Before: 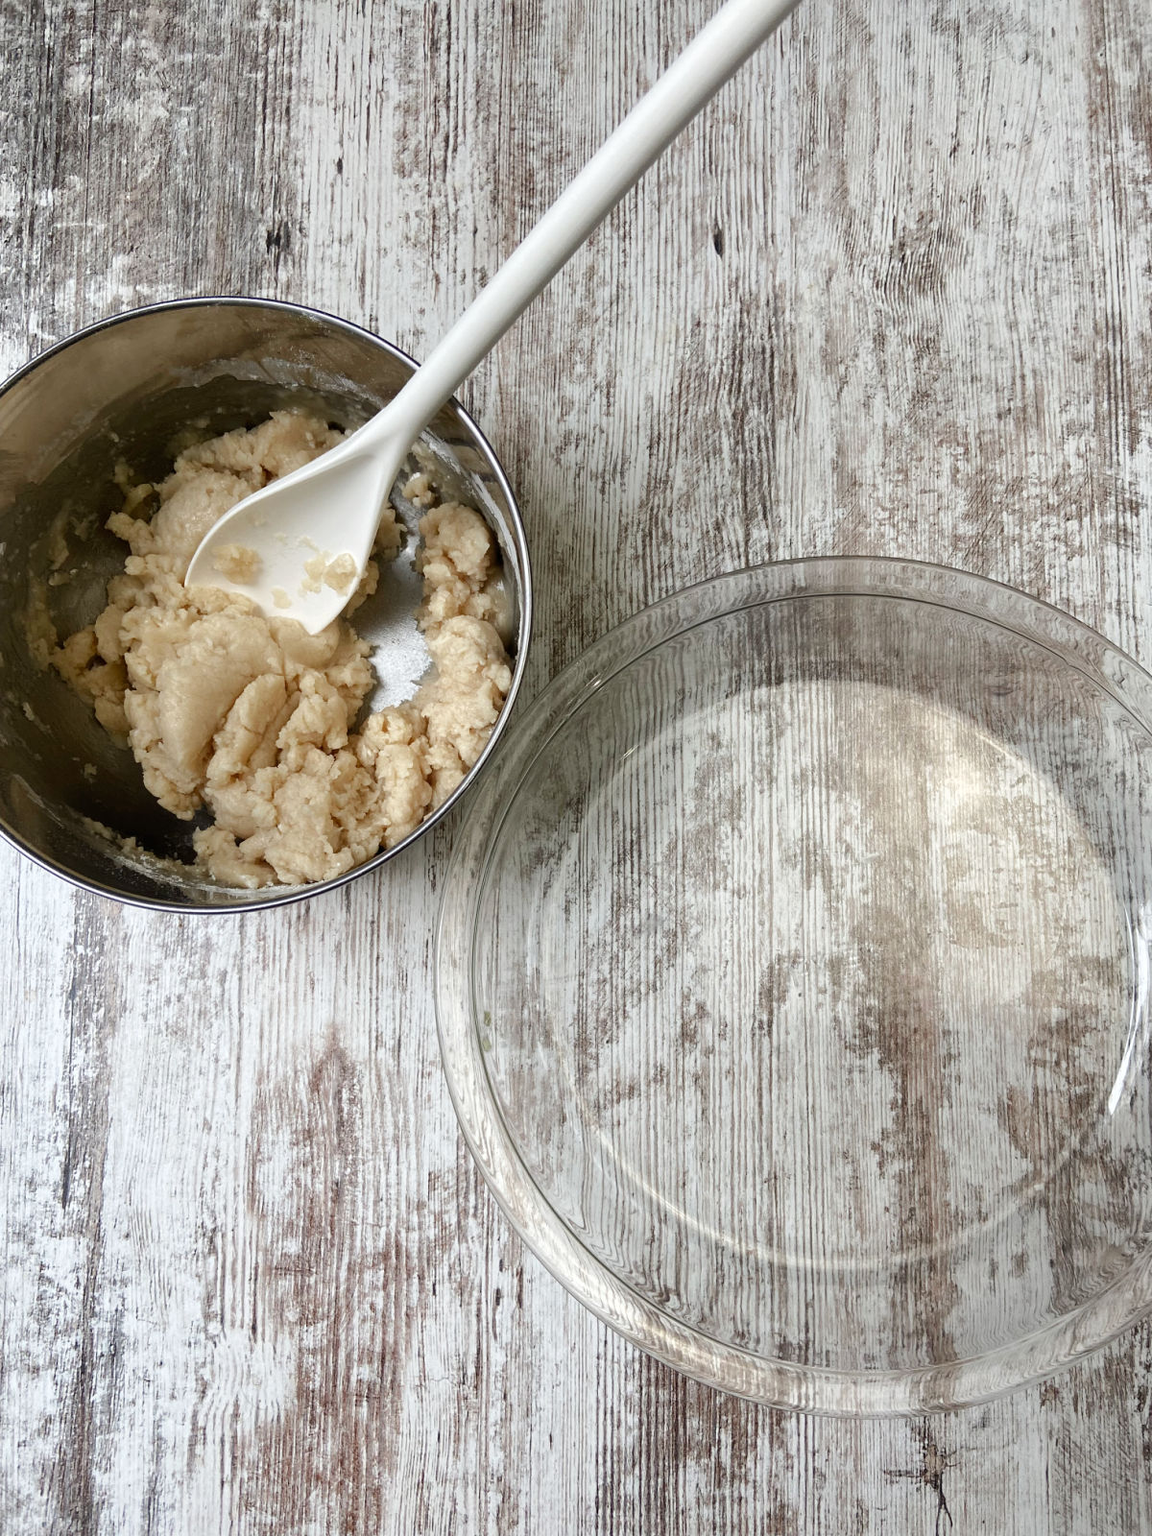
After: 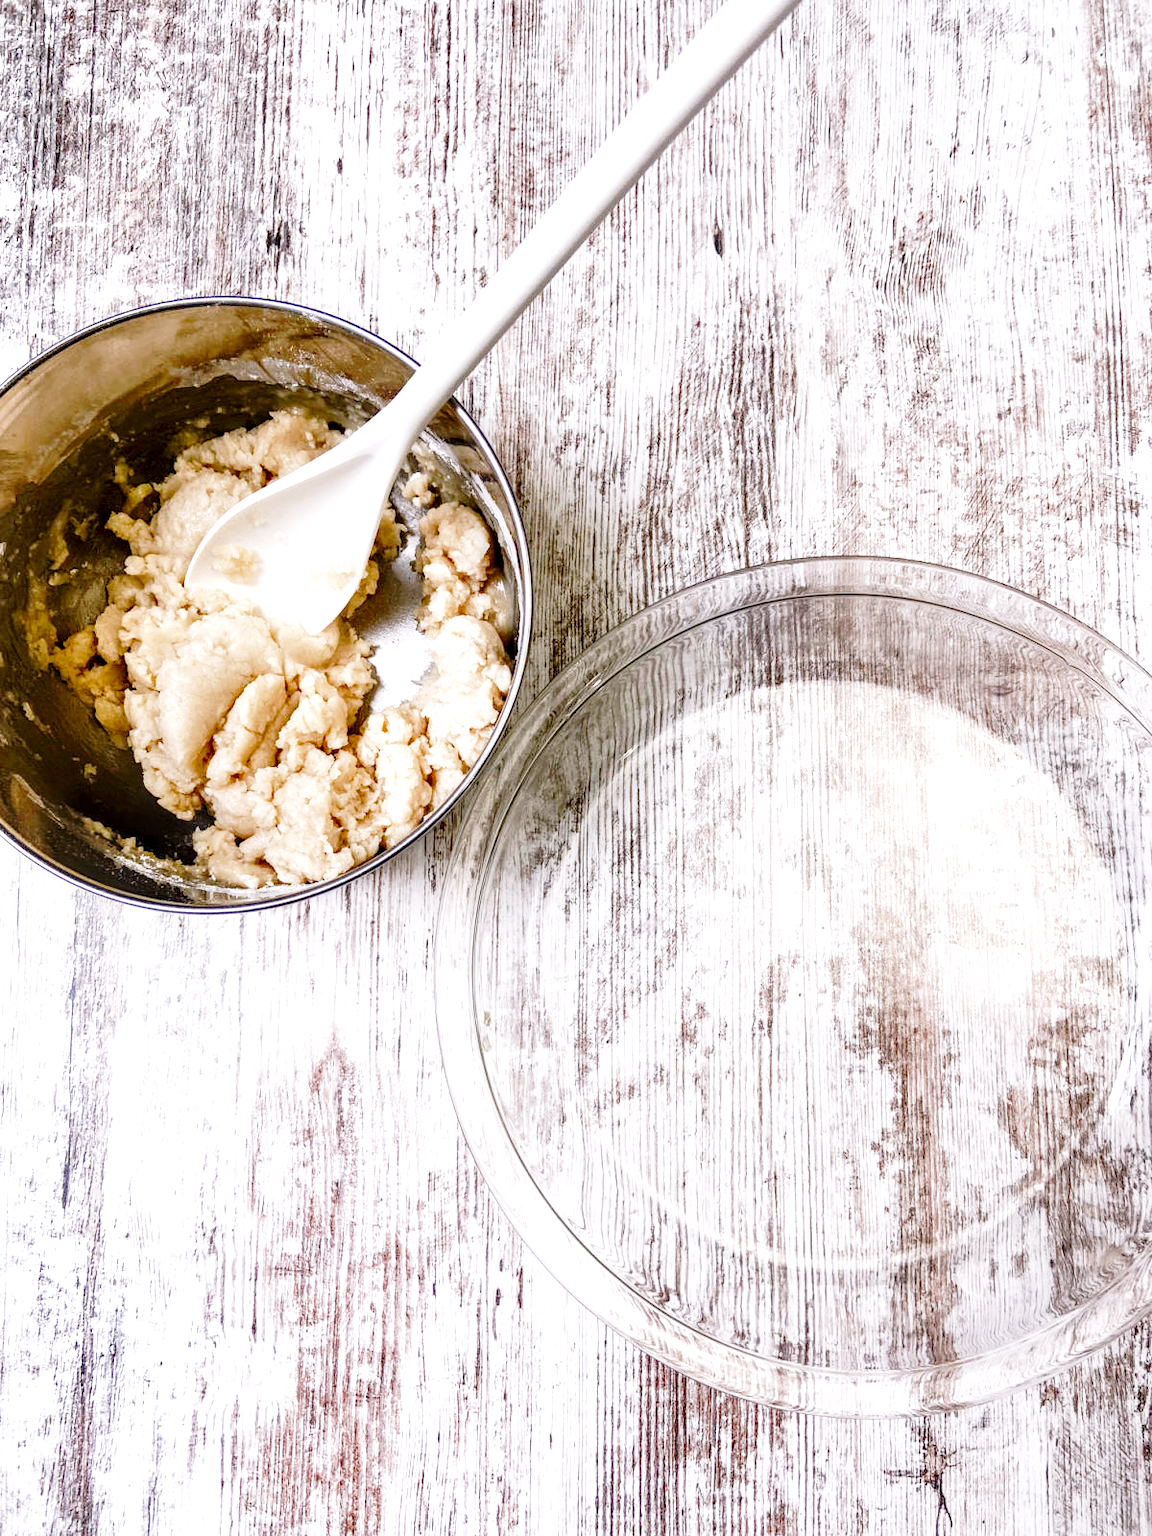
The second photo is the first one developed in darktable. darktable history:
white balance: red 1.05, blue 1.072
base curve: curves: ch0 [(0, 0) (0.028, 0.03) (0.121, 0.232) (0.46, 0.748) (0.859, 0.968) (1, 1)], preserve colors none
local contrast: detail 154%
color balance rgb: perceptual saturation grading › global saturation 20%, perceptual saturation grading › highlights -50%, perceptual saturation grading › shadows 30%, perceptual brilliance grading › global brilliance 10%, perceptual brilliance grading › shadows 15%
